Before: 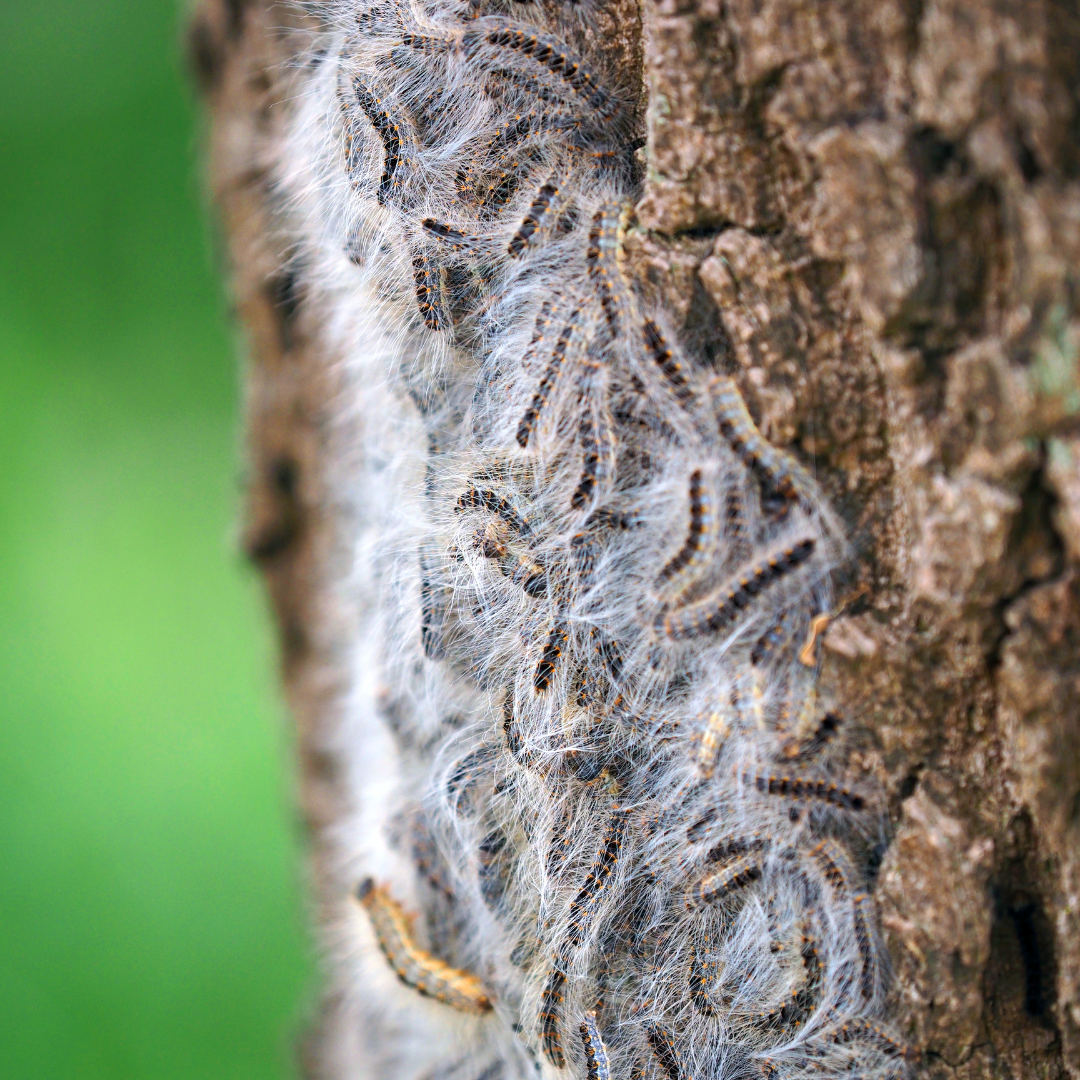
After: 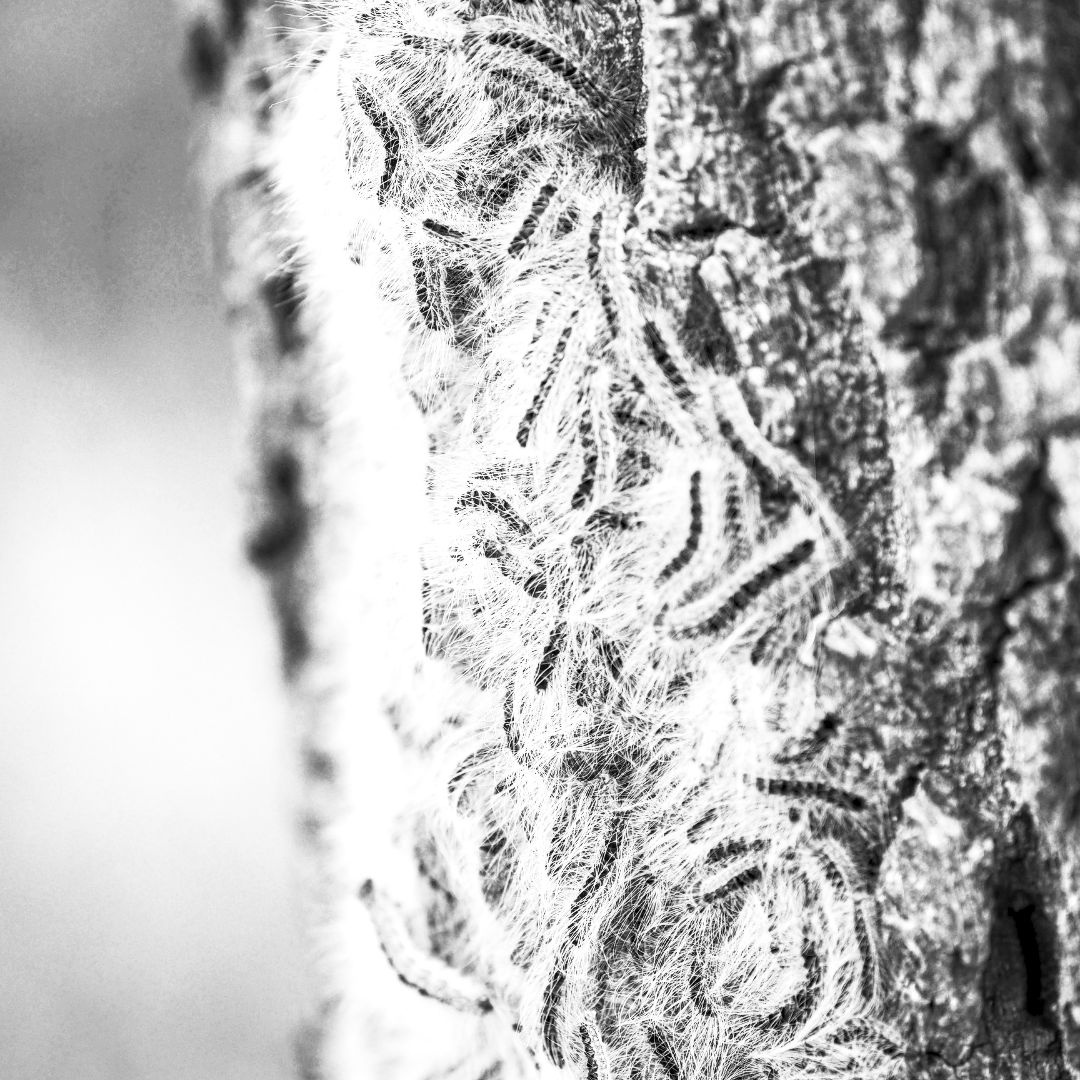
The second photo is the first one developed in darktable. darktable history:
exposure: black level correction 0.002, exposure 0.149 EV, compensate exposure bias true, compensate highlight preservation false
contrast brightness saturation: contrast 0.524, brightness 0.462, saturation -0.999
local contrast: on, module defaults
